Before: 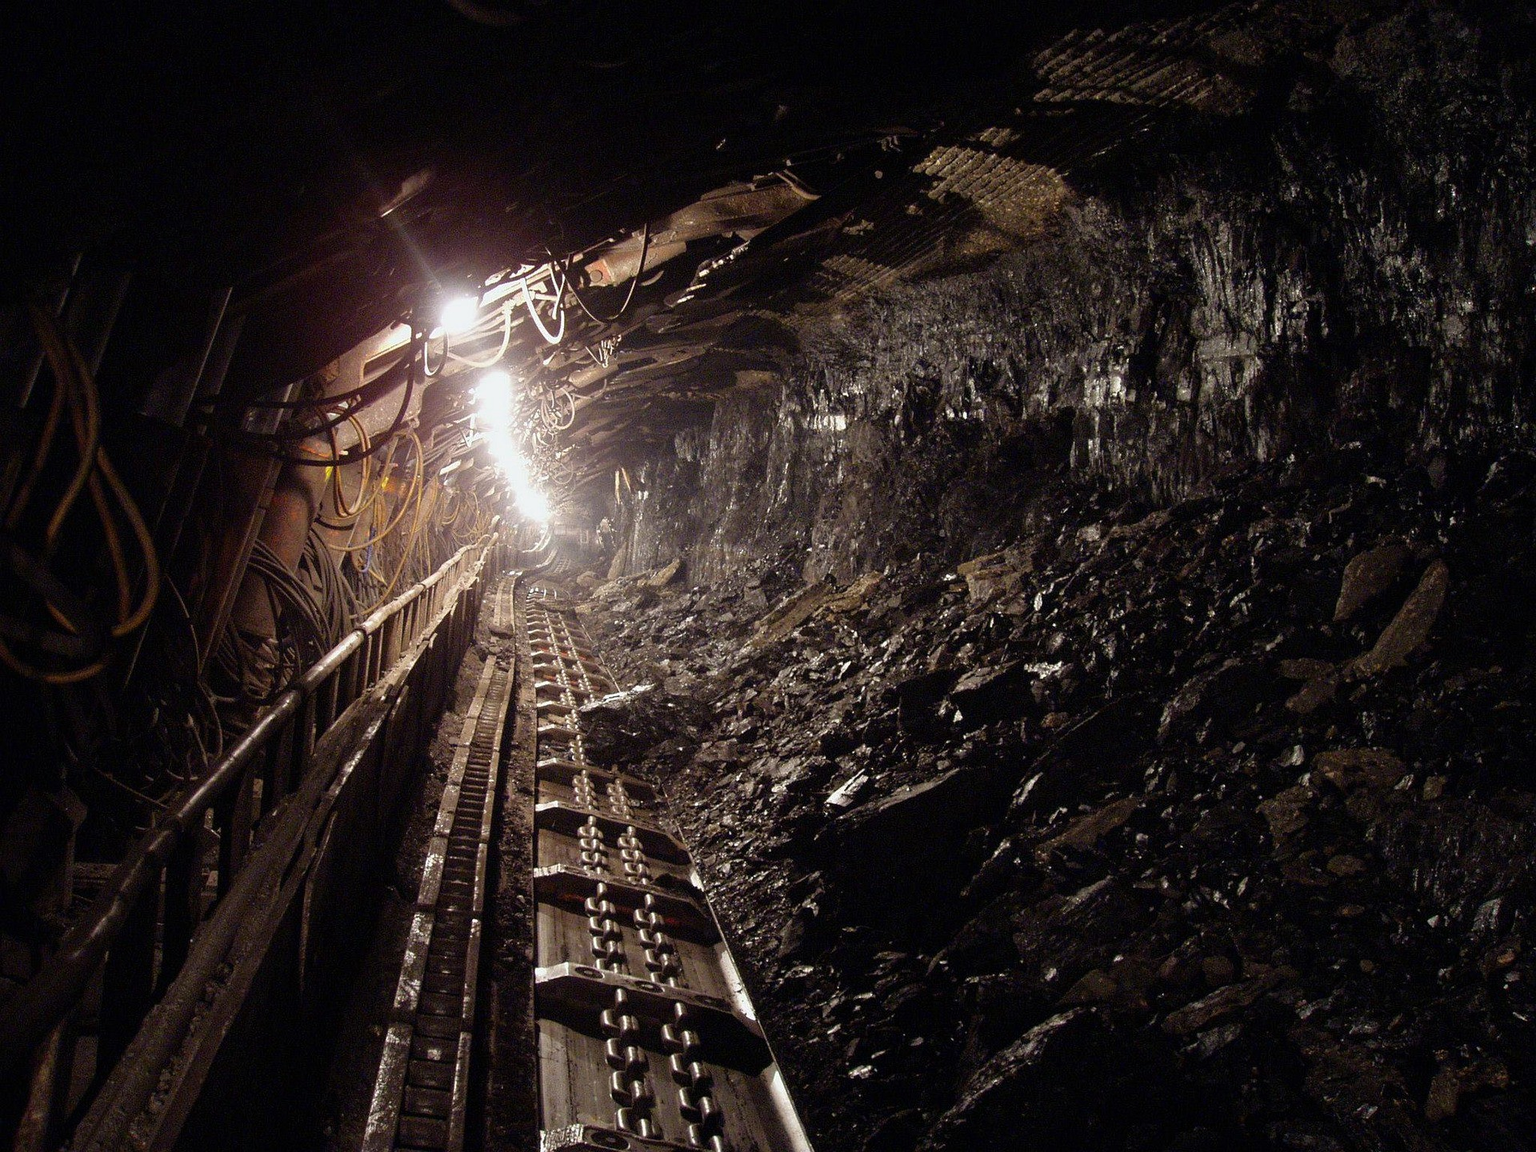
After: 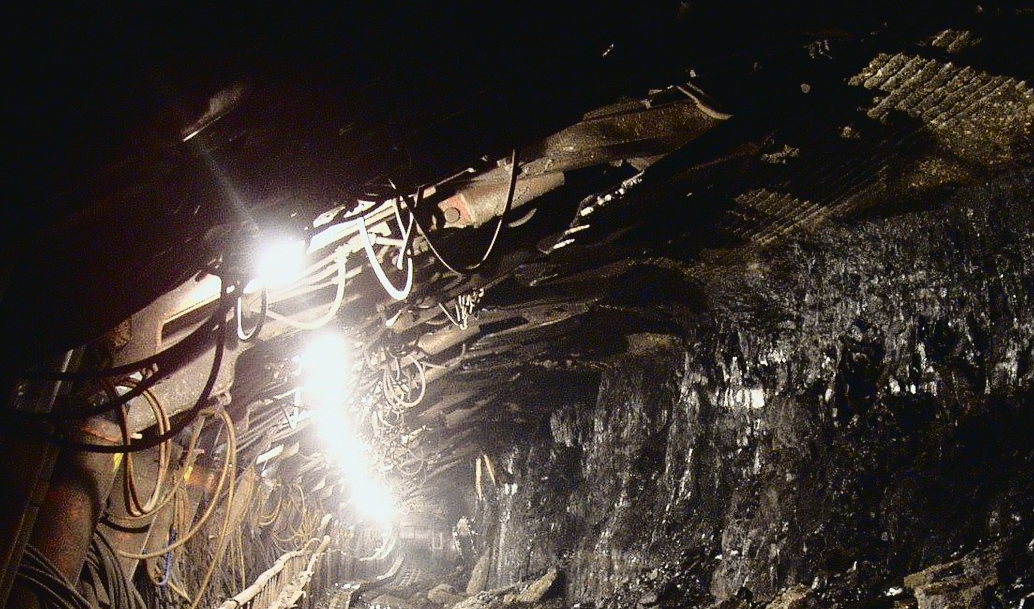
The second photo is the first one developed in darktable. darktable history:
crop: left 15.306%, top 9.065%, right 30.789%, bottom 48.638%
tone curve: curves: ch0 [(0, 0.032) (0.078, 0.052) (0.236, 0.168) (0.43, 0.472) (0.508, 0.566) (0.66, 0.754) (0.79, 0.883) (0.994, 0.974)]; ch1 [(0, 0) (0.161, 0.092) (0.35, 0.33) (0.379, 0.401) (0.456, 0.456) (0.508, 0.501) (0.547, 0.531) (0.573, 0.563) (0.625, 0.602) (0.718, 0.734) (1, 1)]; ch2 [(0, 0) (0.369, 0.427) (0.44, 0.434) (0.502, 0.501) (0.54, 0.537) (0.586, 0.59) (0.621, 0.604) (1, 1)], color space Lab, independent channels, preserve colors none
exposure: exposure -0.05 EV
